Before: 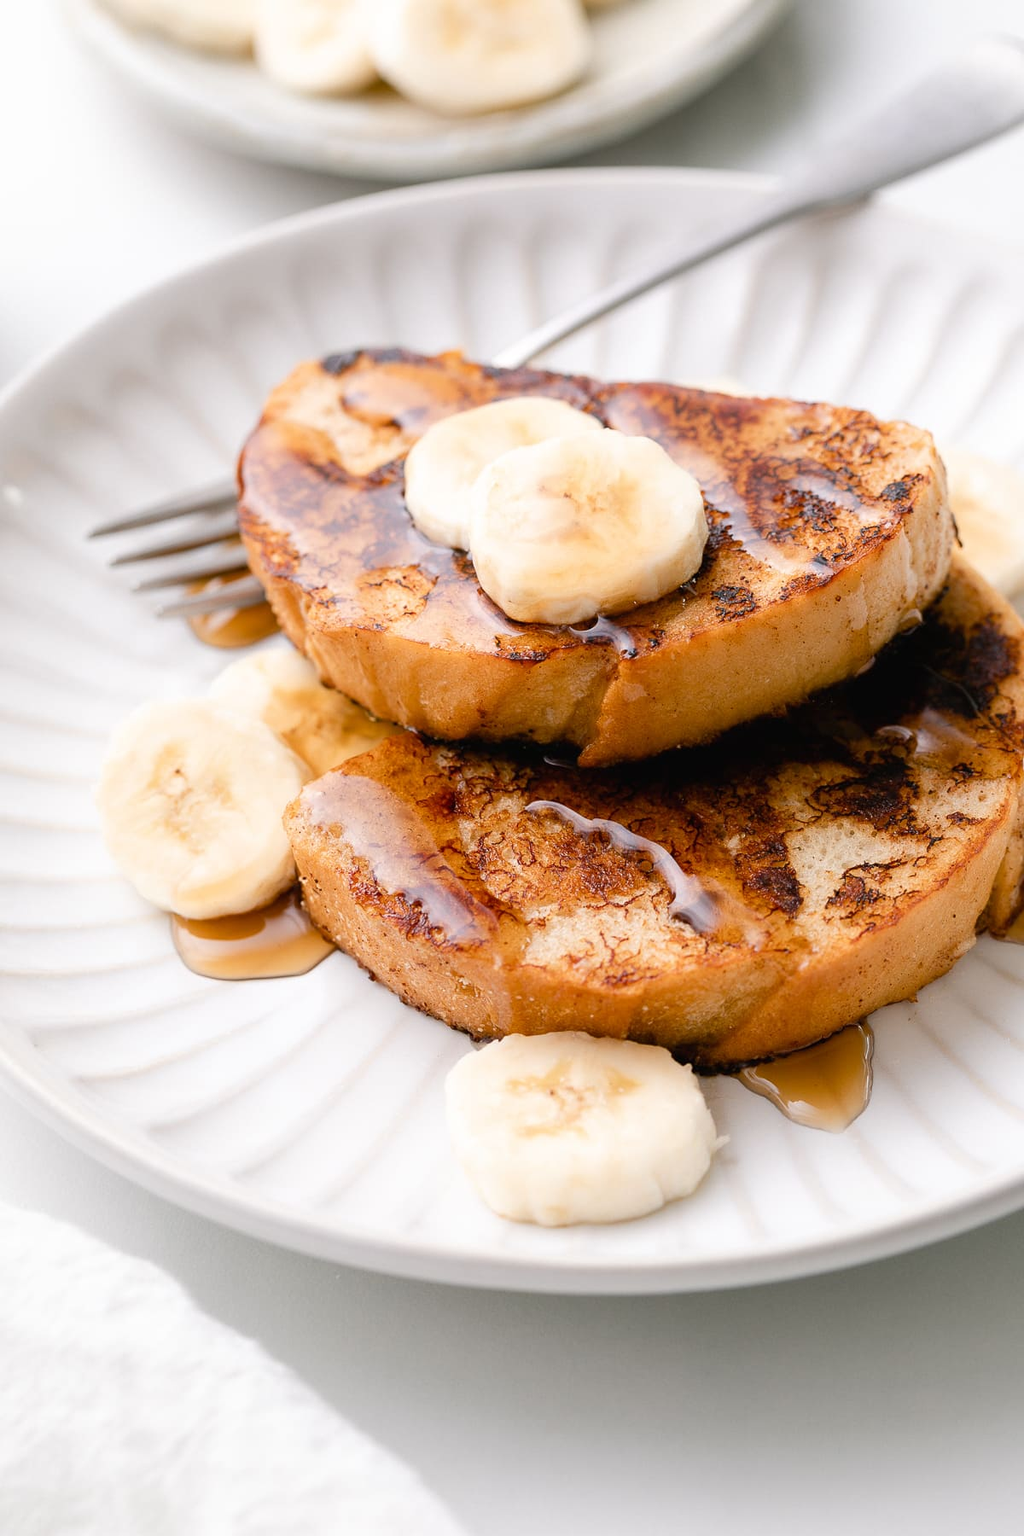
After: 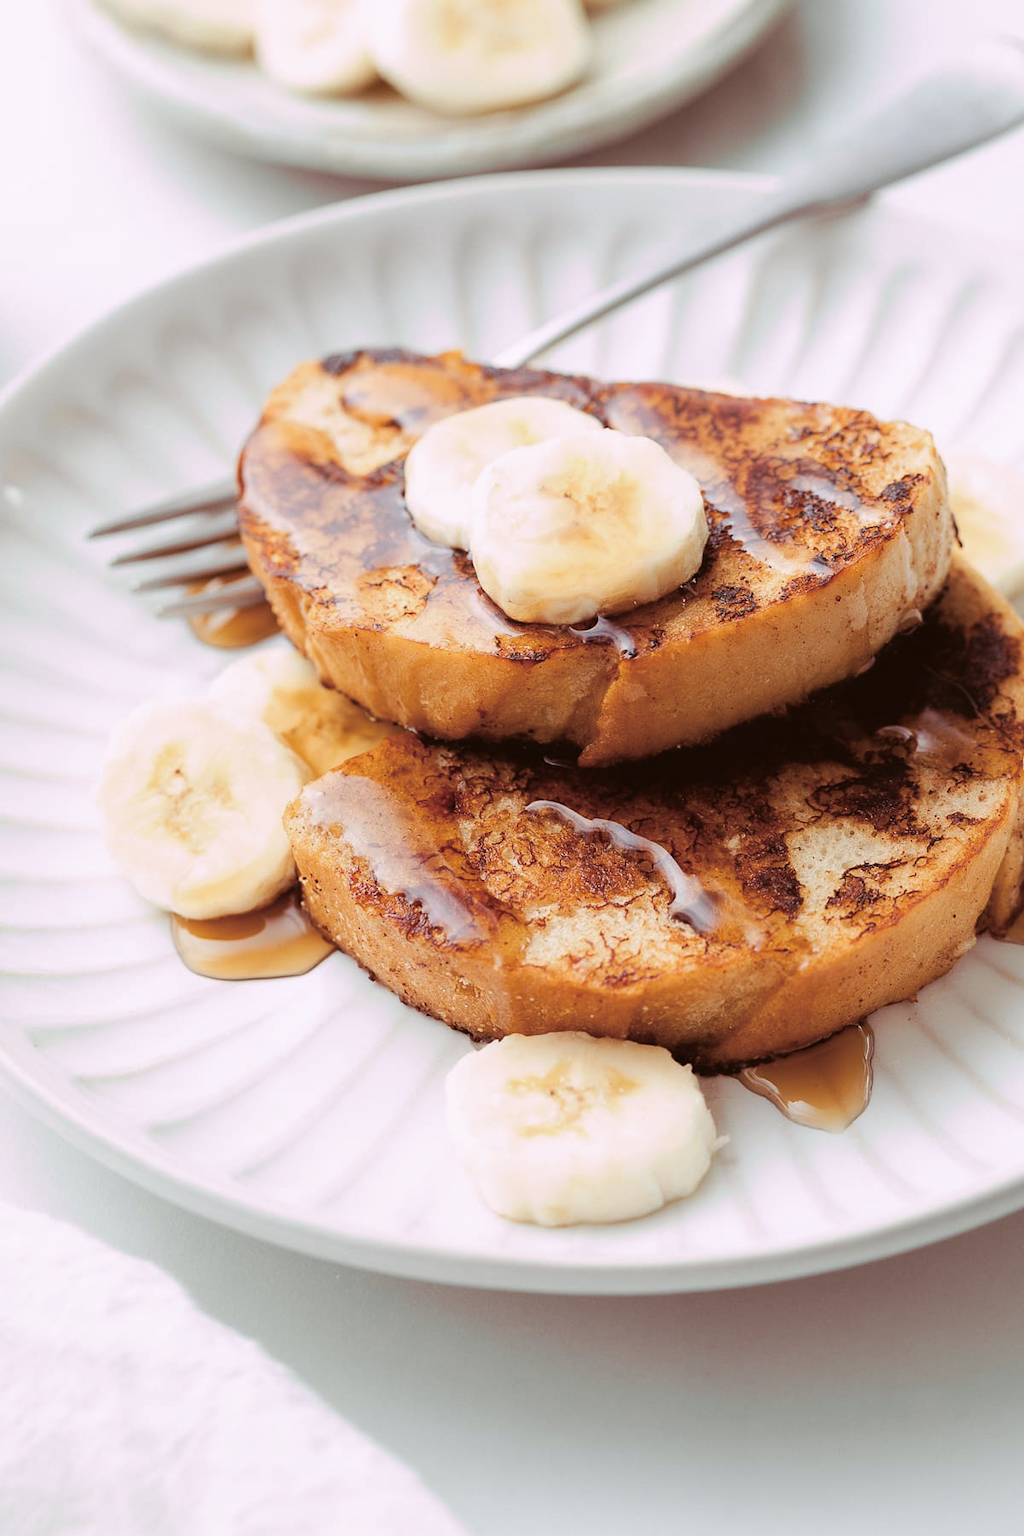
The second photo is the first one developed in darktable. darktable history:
color balance: lift [1.004, 1.002, 1.002, 0.998], gamma [1, 1.007, 1.002, 0.993], gain [1, 0.977, 1.013, 1.023], contrast -3.64%
split-toning: highlights › hue 298.8°, highlights › saturation 0.73, compress 41.76%
